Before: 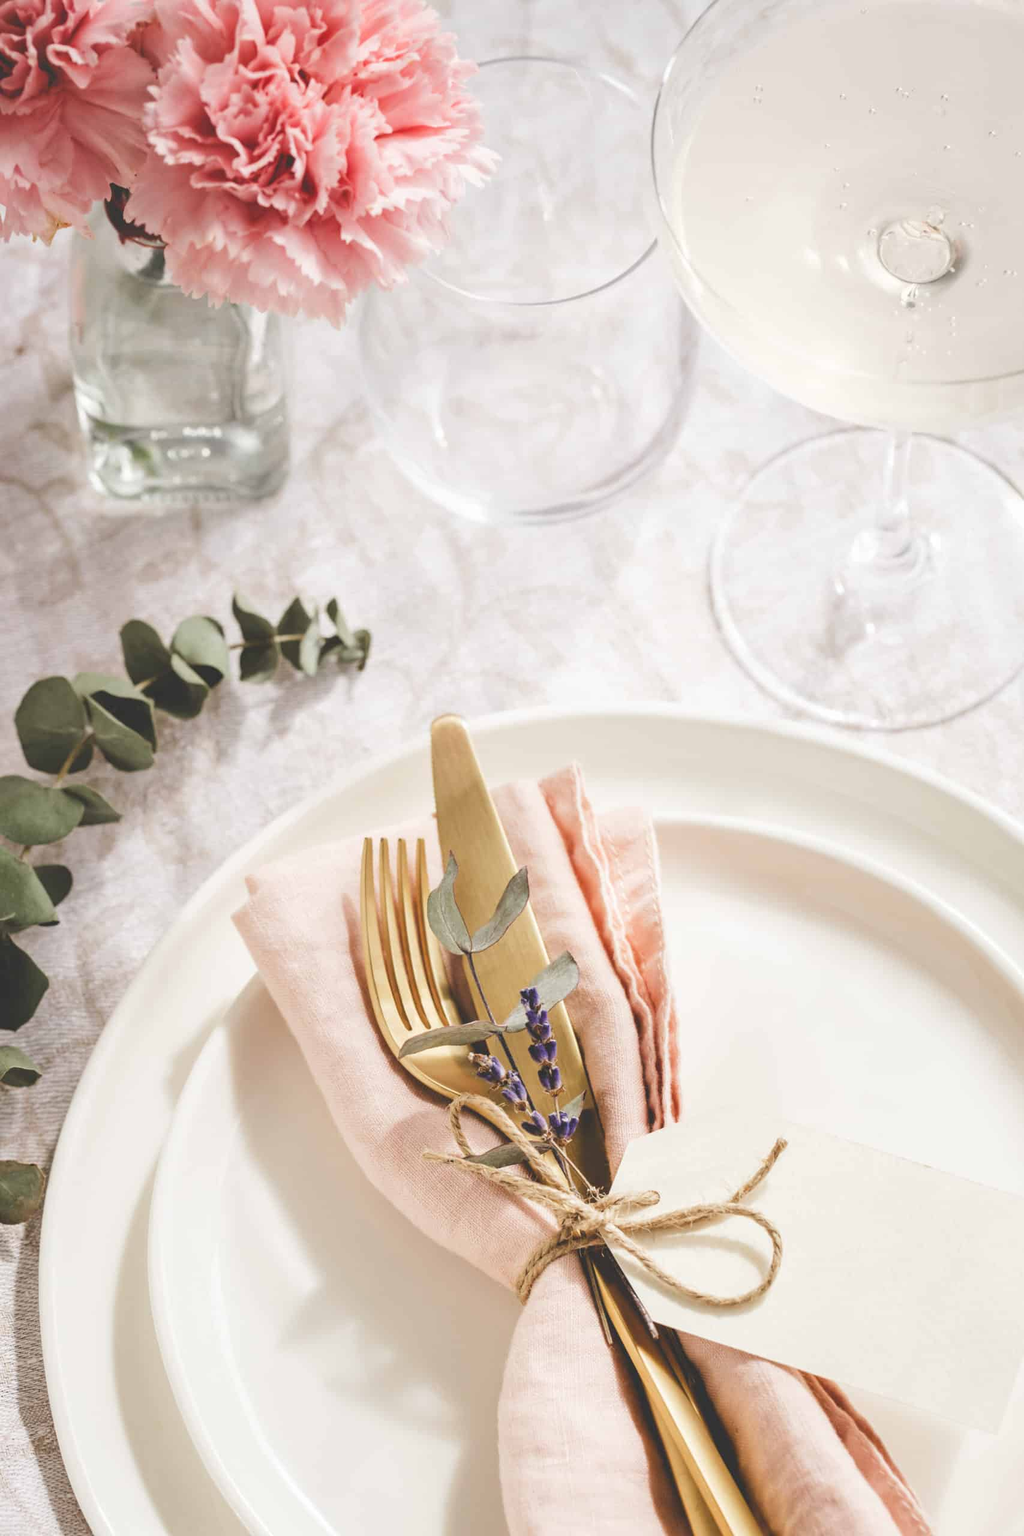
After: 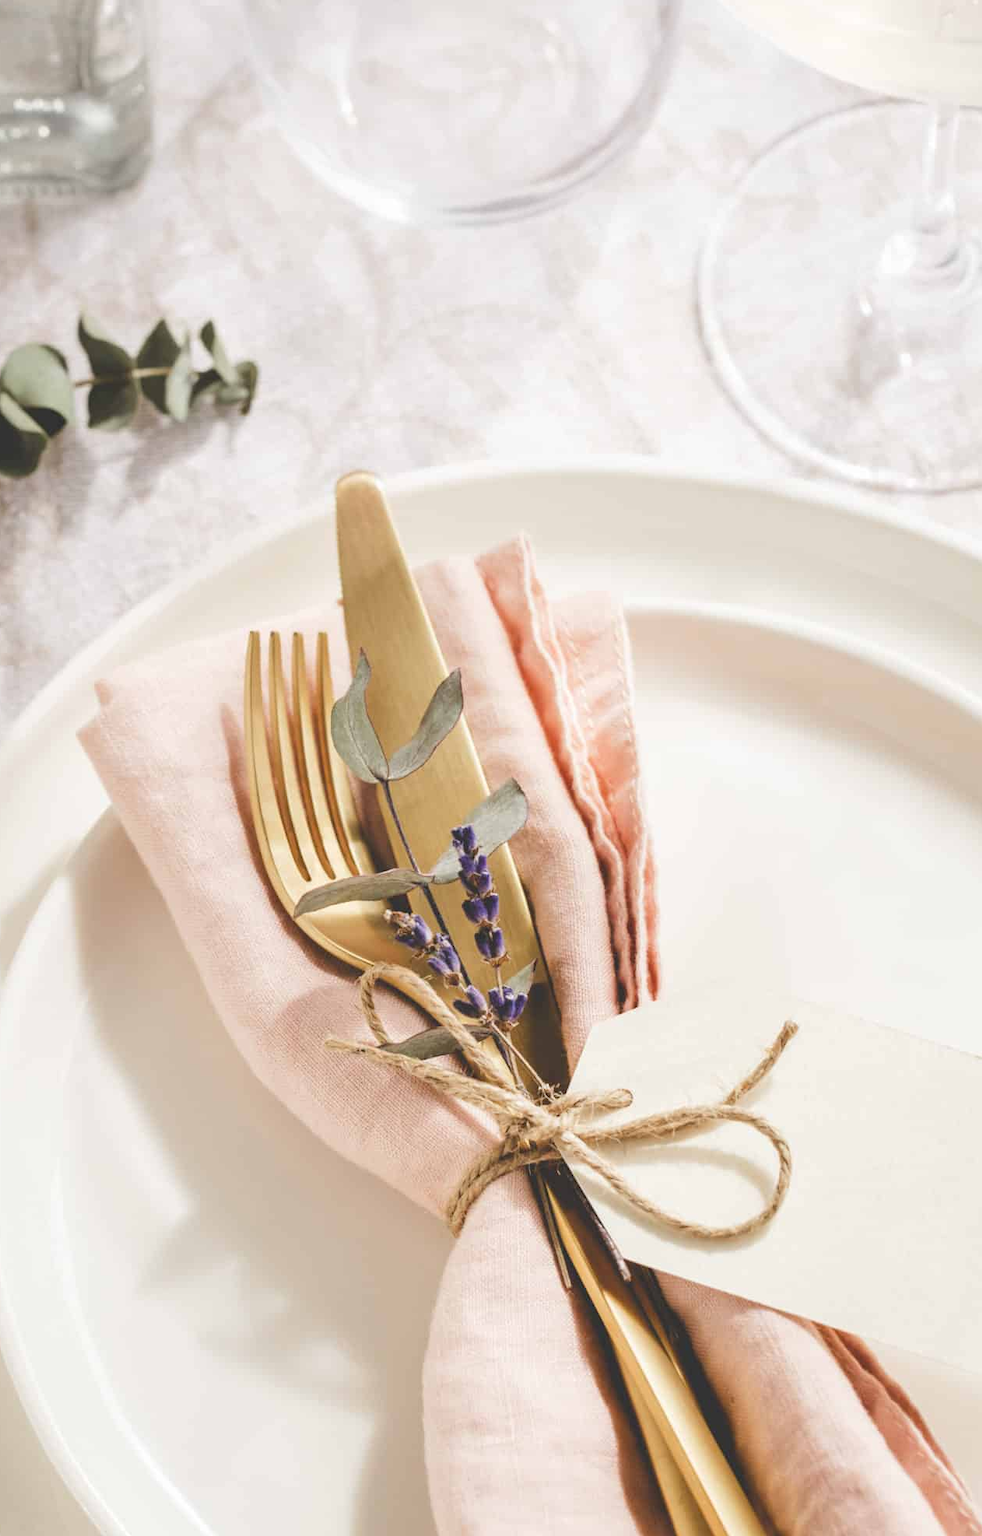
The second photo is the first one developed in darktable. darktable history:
crop: left 16.871%, top 22.857%, right 9.116%
